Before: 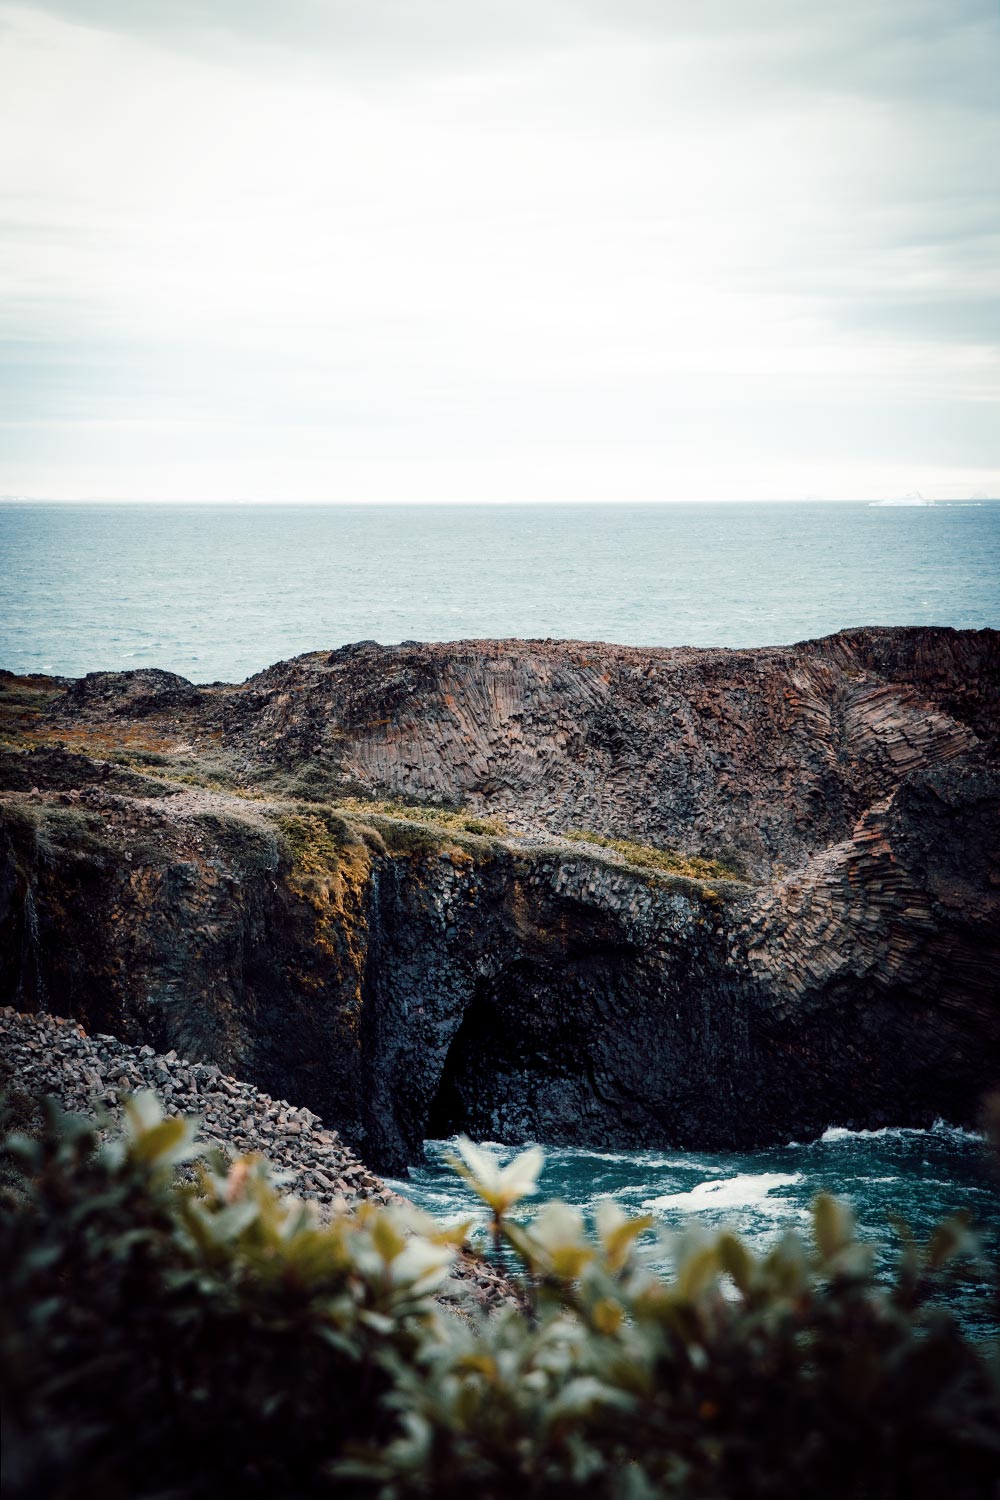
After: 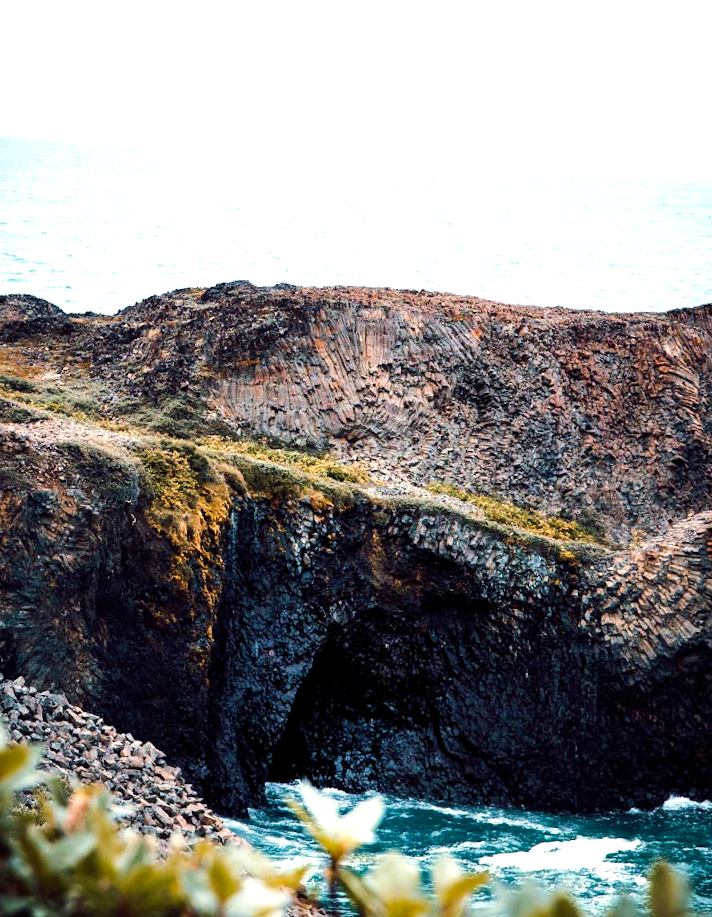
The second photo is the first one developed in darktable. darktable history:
color balance rgb: perceptual saturation grading › global saturation 16.008%, perceptual brilliance grading › highlights 6.913%, perceptual brilliance grading › mid-tones 17.956%, perceptual brilliance grading › shadows -5.373%
exposure: black level correction 0.001, exposure 0.498 EV, compensate highlight preservation false
crop and rotate: angle -3.69°, left 9.907%, top 21.027%, right 12.104%, bottom 12.003%
velvia: on, module defaults
